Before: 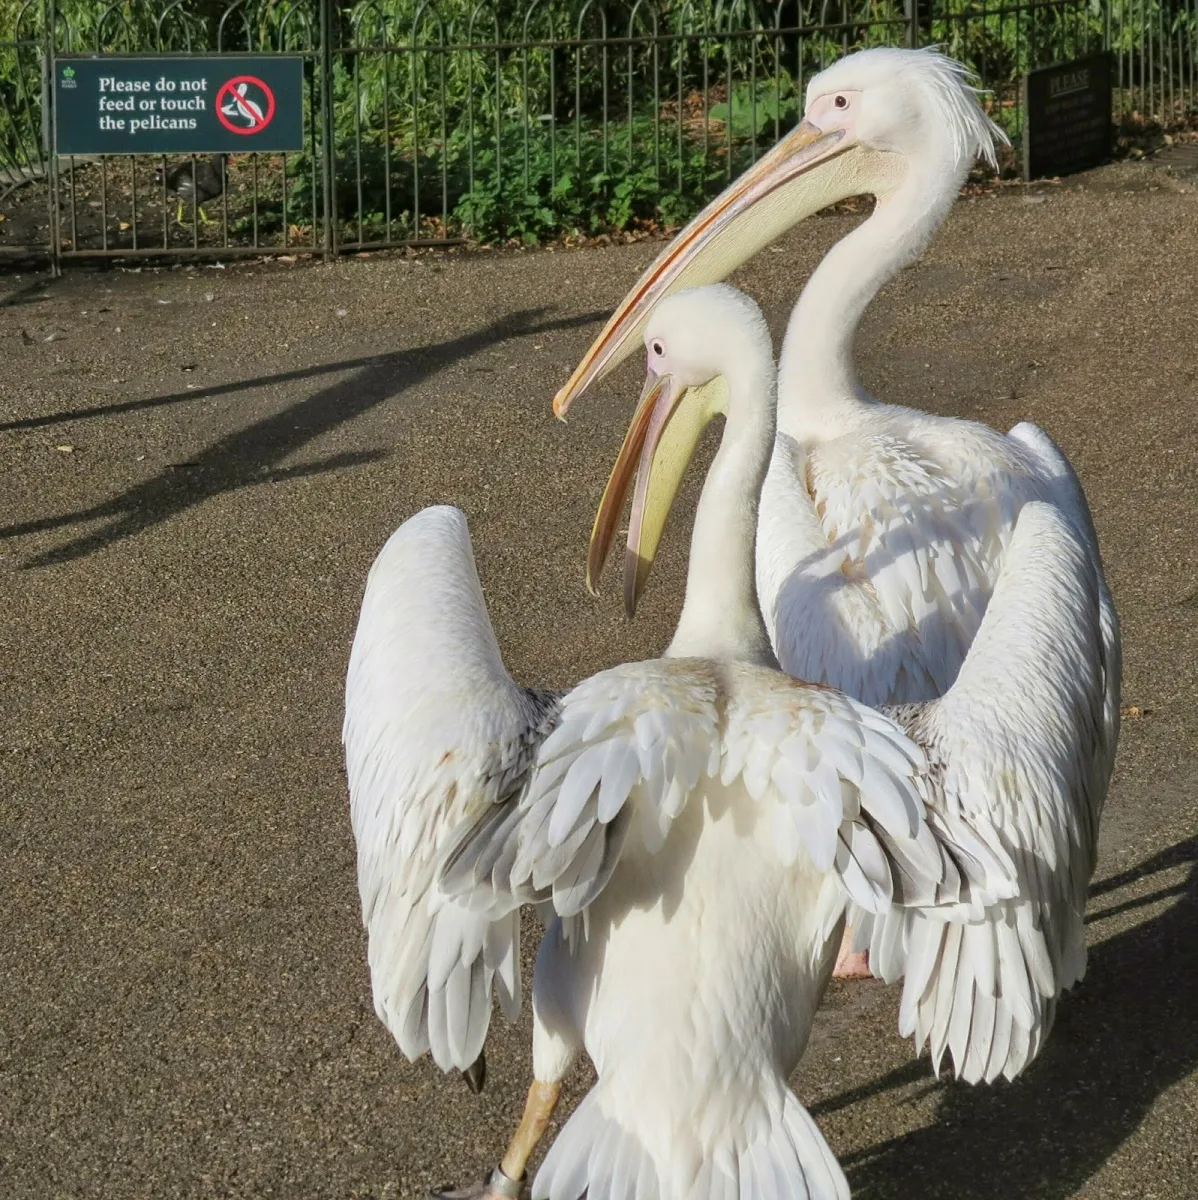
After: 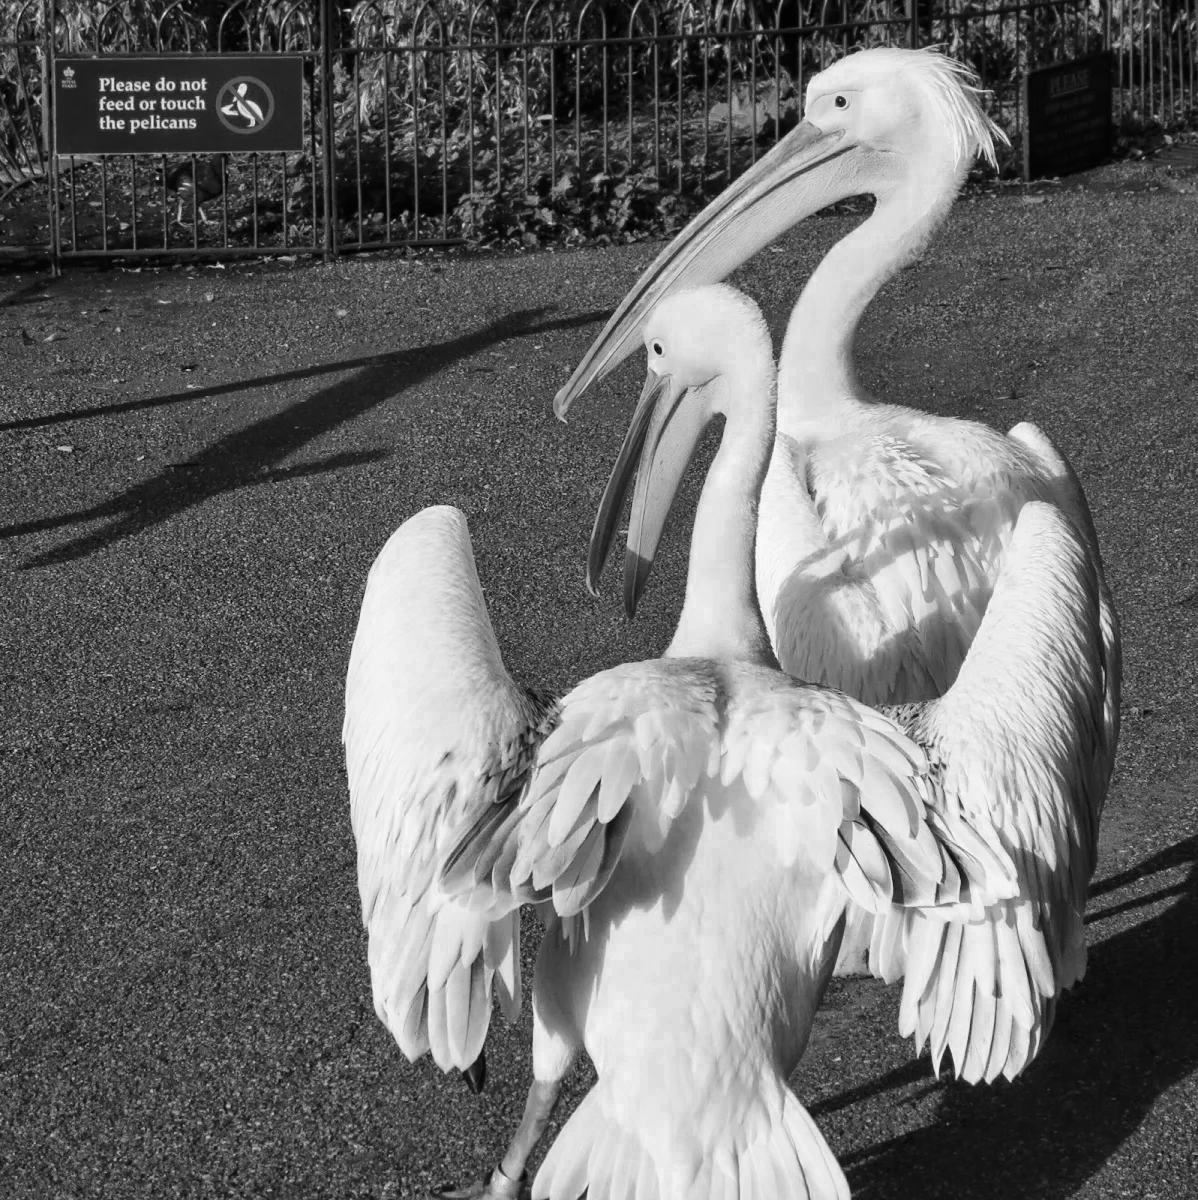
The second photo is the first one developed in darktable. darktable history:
color zones: curves: ch0 [(0.002, 0.429) (0.121, 0.212) (0.198, 0.113) (0.276, 0.344) (0.331, 0.541) (0.41, 0.56) (0.482, 0.289) (0.619, 0.227) (0.721, 0.18) (0.821, 0.435) (0.928, 0.555) (1, 0.587)]; ch1 [(0, 0) (0.143, 0) (0.286, 0) (0.429, 0) (0.571, 0) (0.714, 0) (0.857, 0)]
contrast brightness saturation: contrast 0.25, saturation -0.31
